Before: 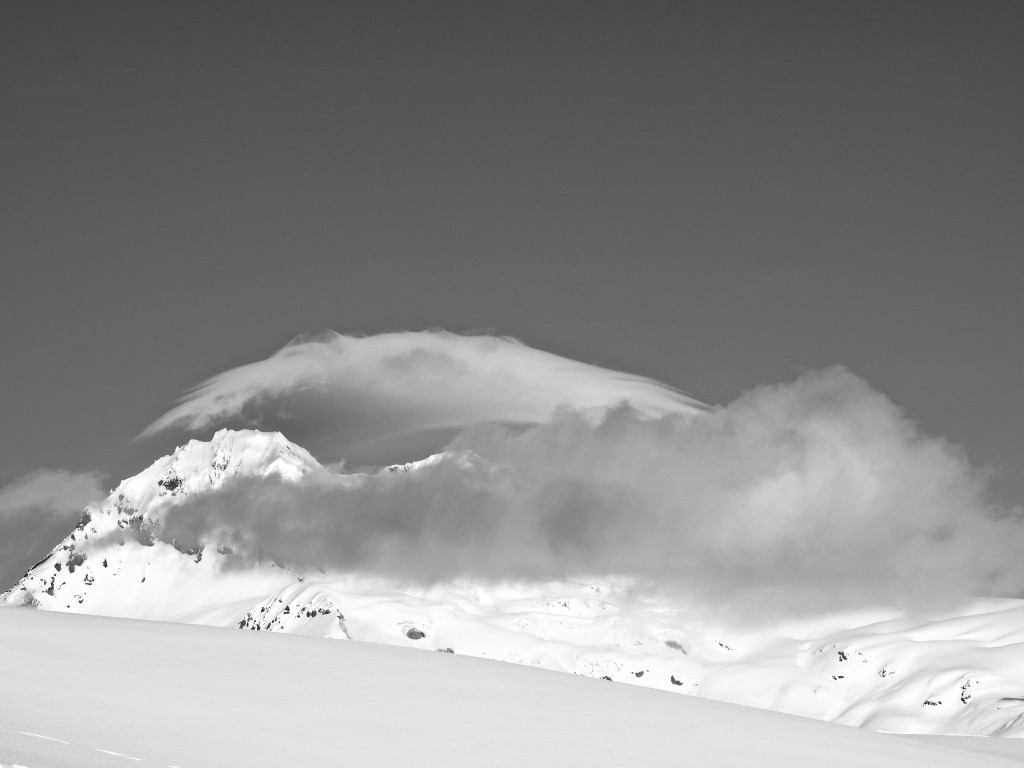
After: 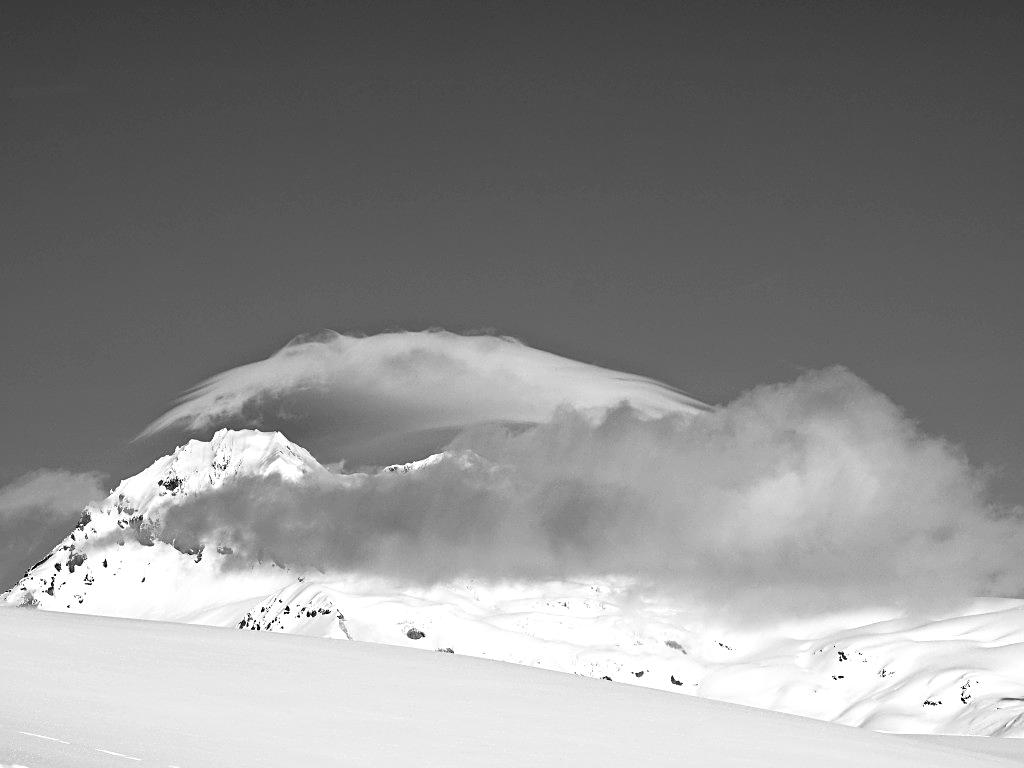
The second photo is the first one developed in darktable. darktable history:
exposure: exposure -0.153 EV, compensate highlight preservation false
levels: levels [0.062, 0.494, 0.925]
velvia: on, module defaults
sharpen: on, module defaults
